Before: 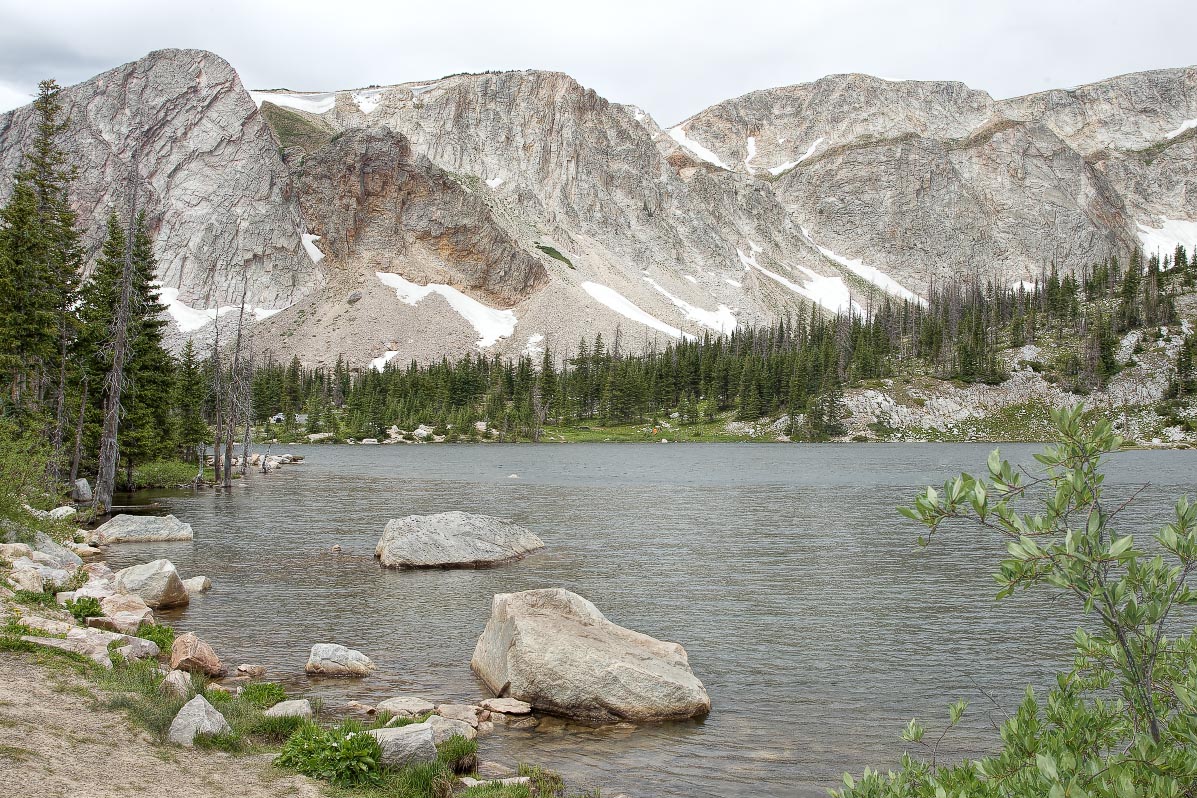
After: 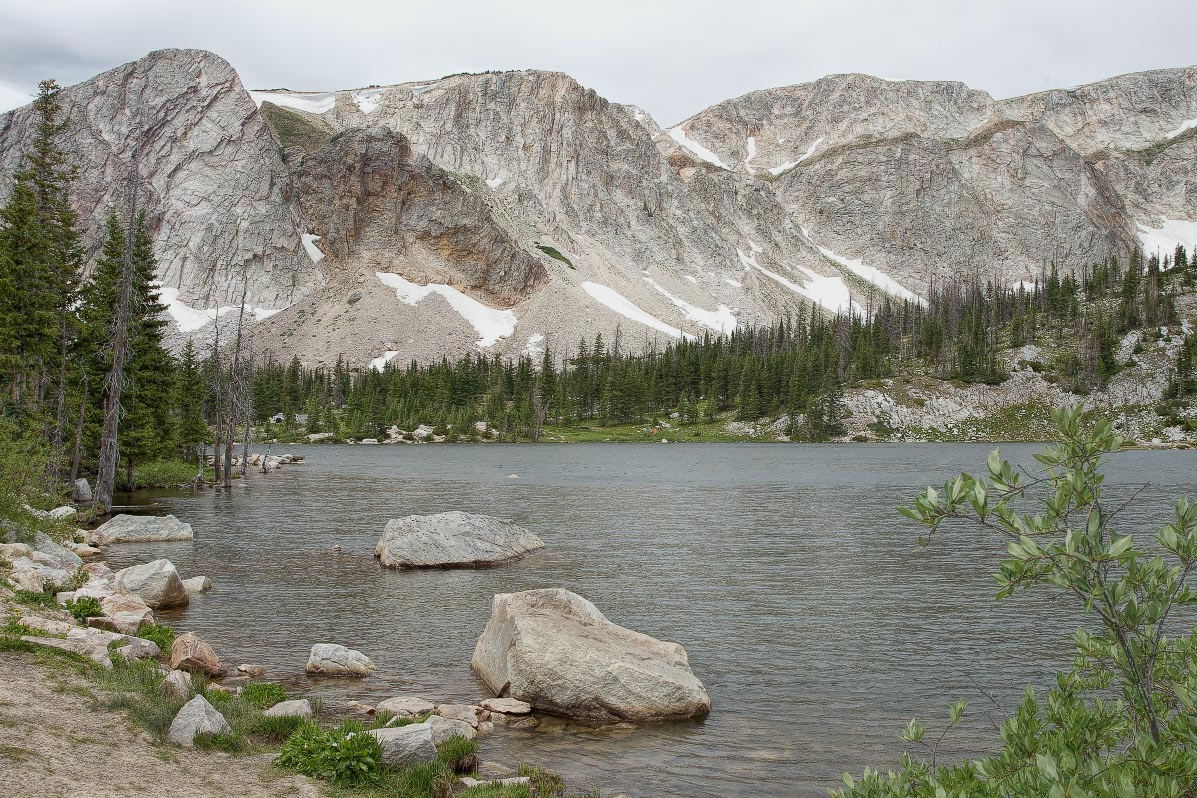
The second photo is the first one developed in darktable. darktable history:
tone equalizer: -8 EV 0.278 EV, -7 EV 0.45 EV, -6 EV 0.451 EV, -5 EV 0.278 EV, -3 EV -0.271 EV, -2 EV -0.418 EV, -1 EV -0.392 EV, +0 EV -0.231 EV
